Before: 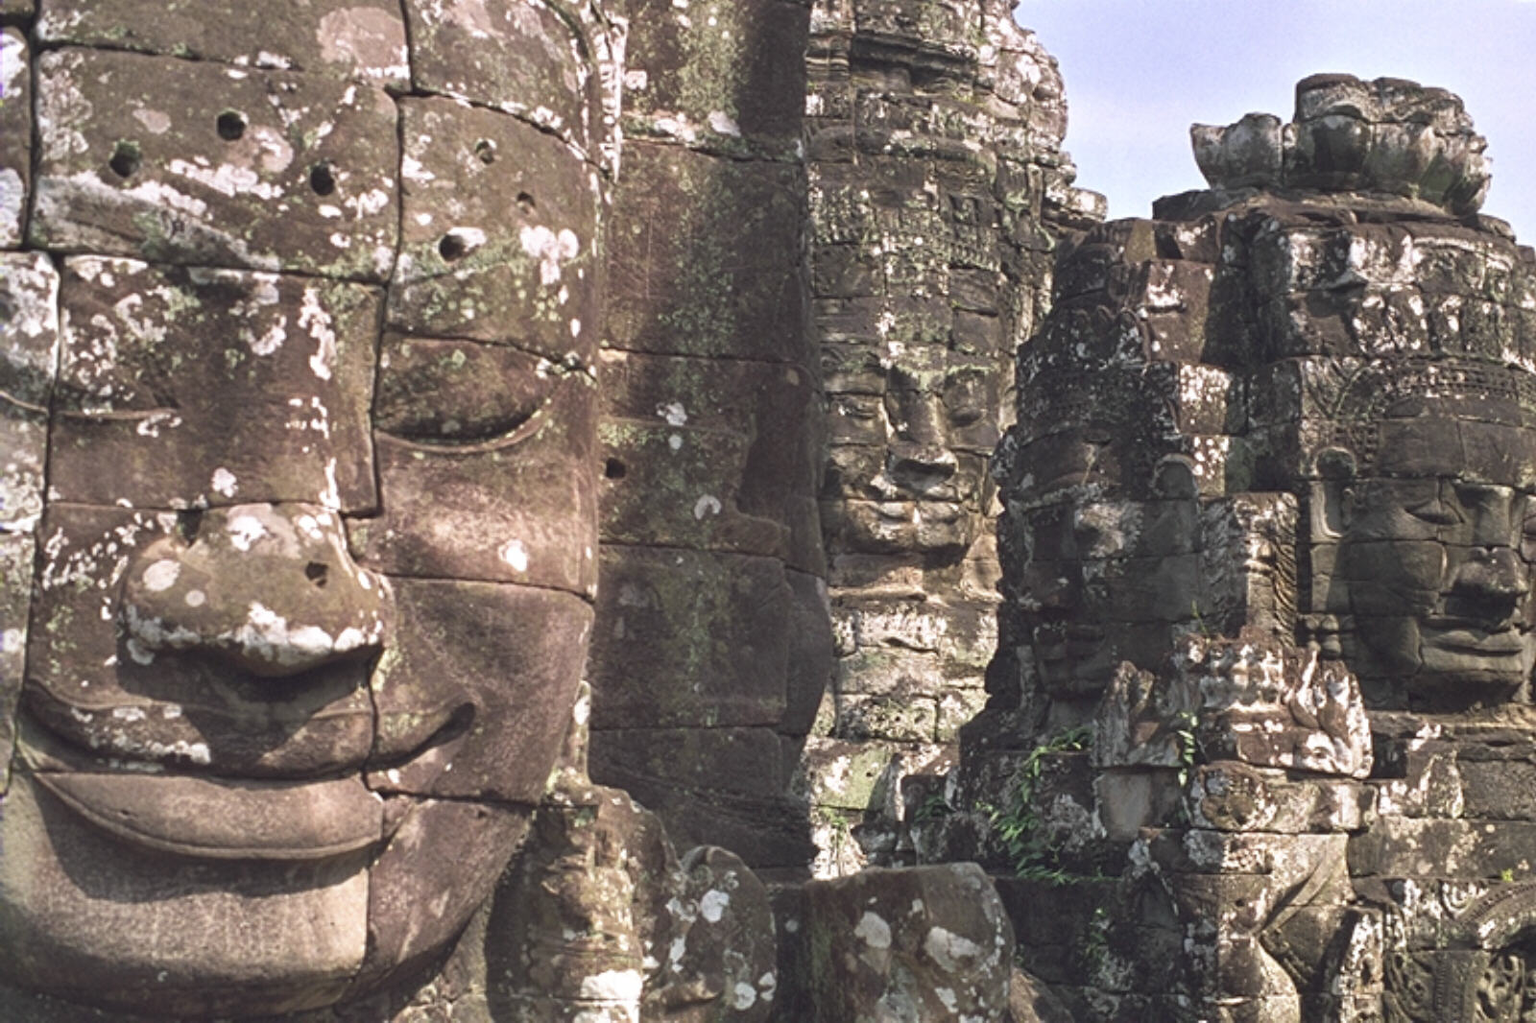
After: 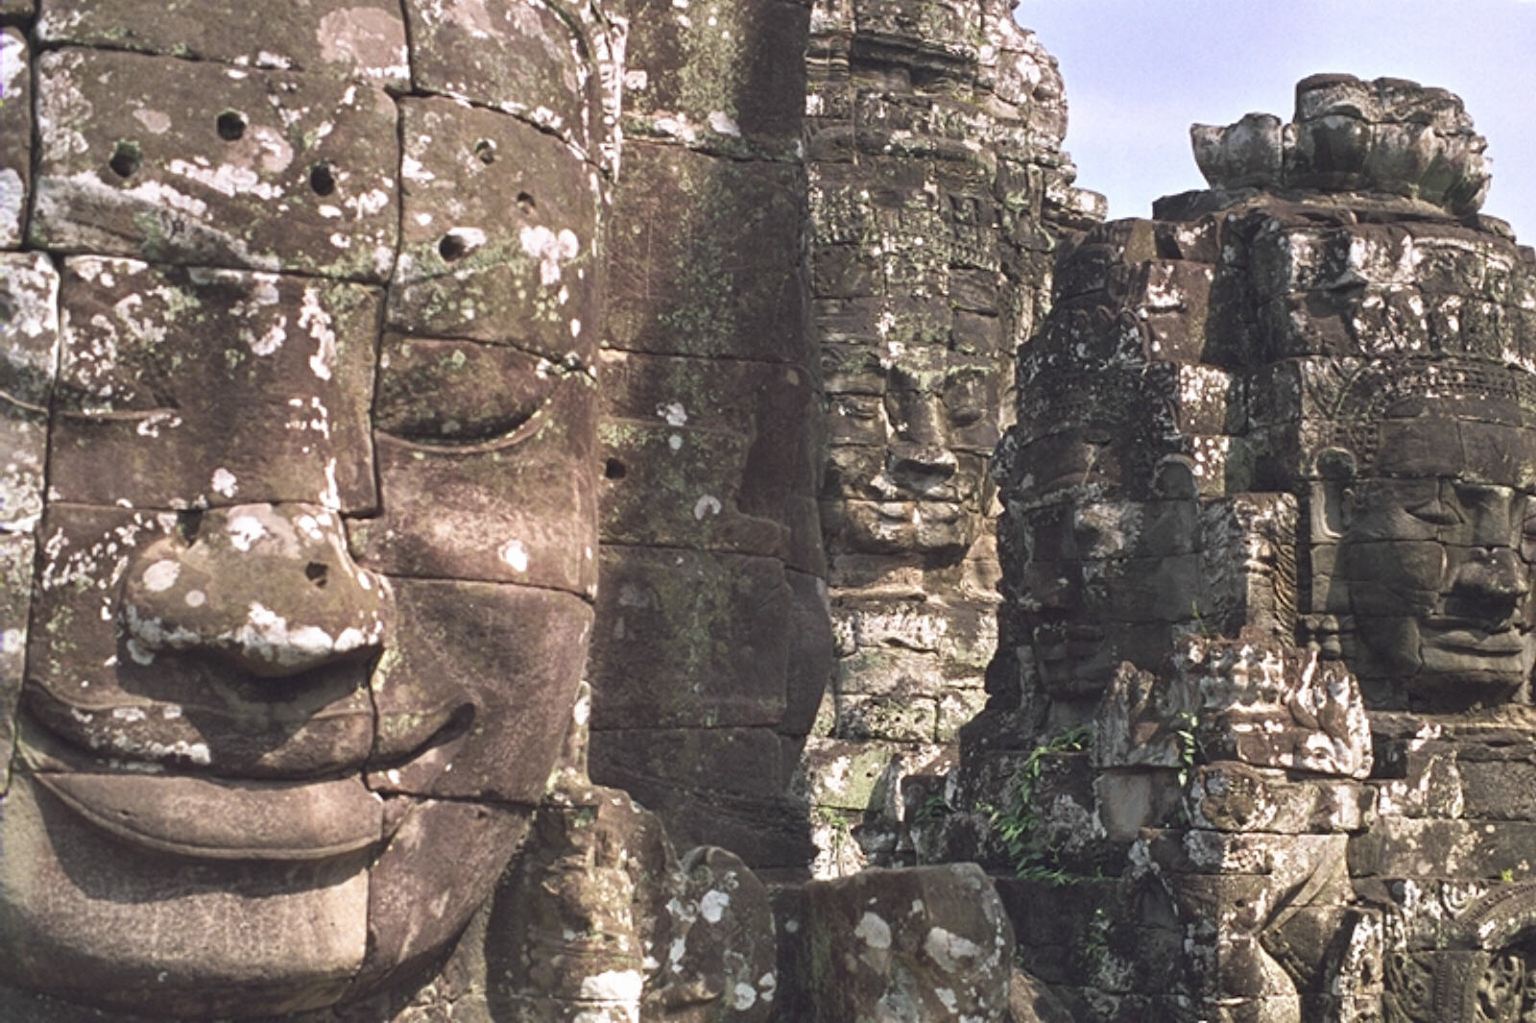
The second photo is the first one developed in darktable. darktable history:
tone equalizer: smoothing diameter 2.06%, edges refinement/feathering 15.38, mask exposure compensation -1.57 EV, filter diffusion 5
